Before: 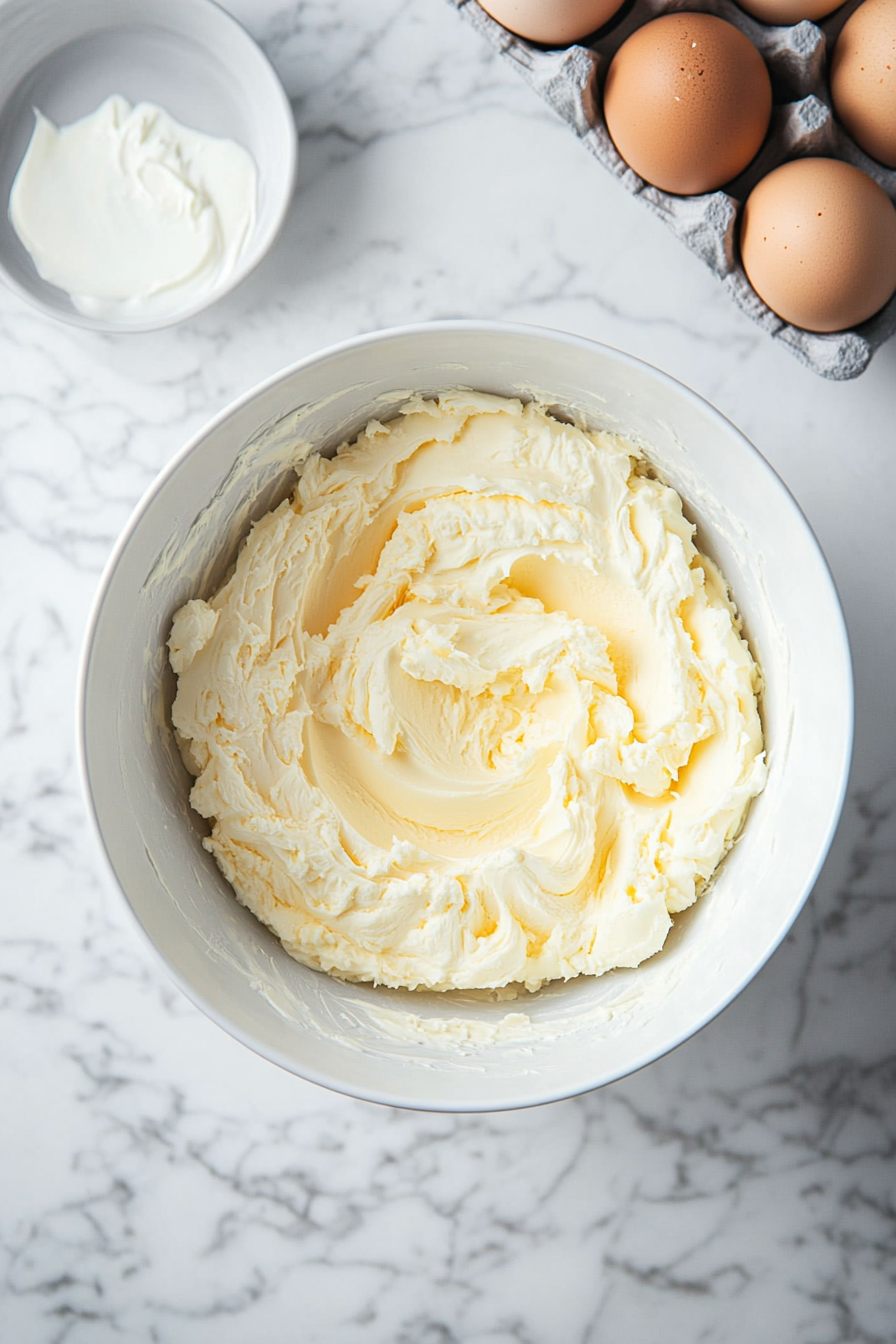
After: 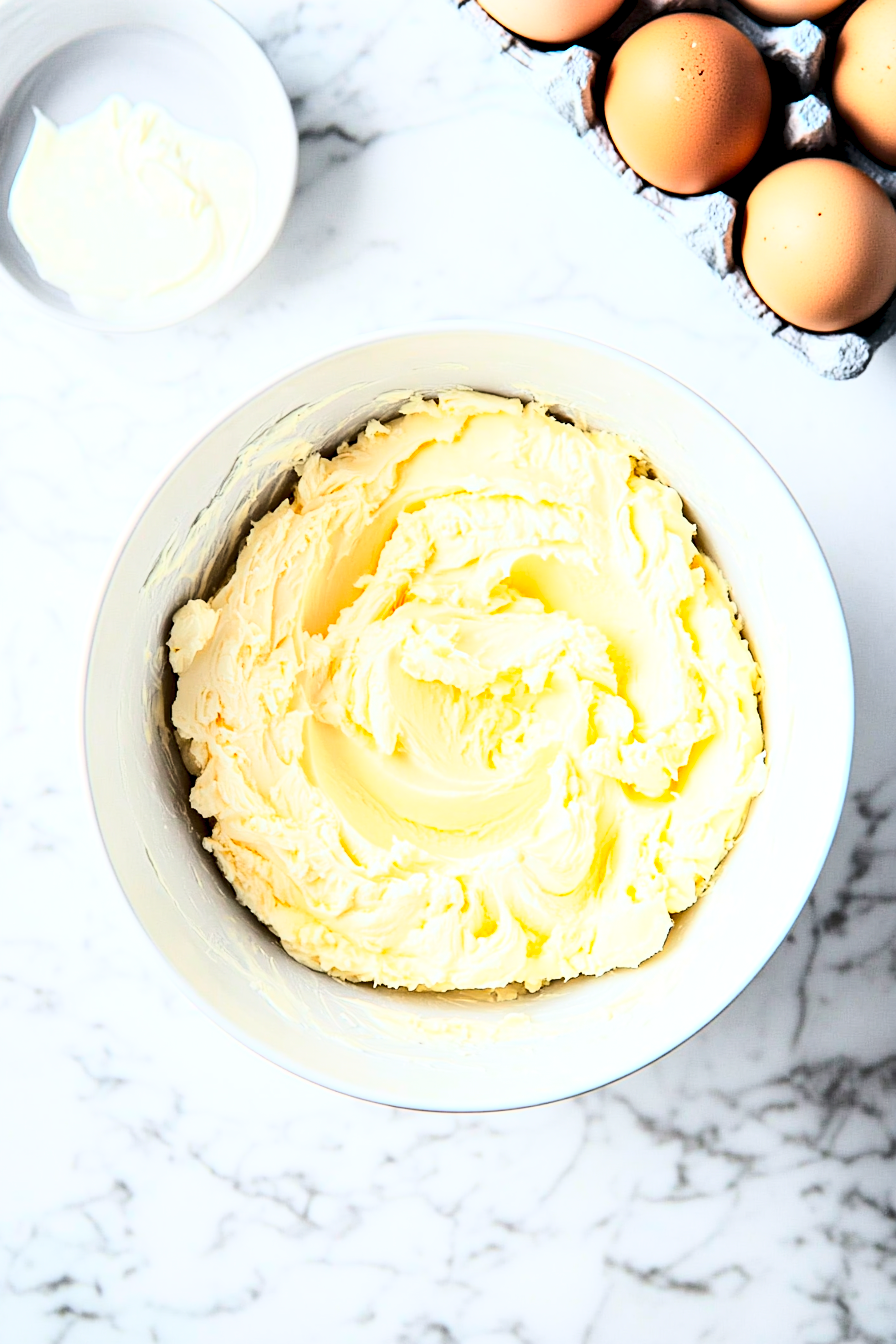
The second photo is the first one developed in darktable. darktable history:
tone equalizer: mask exposure compensation -0.504 EV
base curve: curves: ch0 [(0, 0) (0.028, 0.03) (0.121, 0.232) (0.46, 0.748) (0.859, 0.968) (1, 1)]
contrast equalizer: y [[0.6 ×6], [0.55 ×6], [0 ×6], [0 ×6], [0 ×6]]
contrast brightness saturation: contrast 0.198, brightness 0.163, saturation 0.222
